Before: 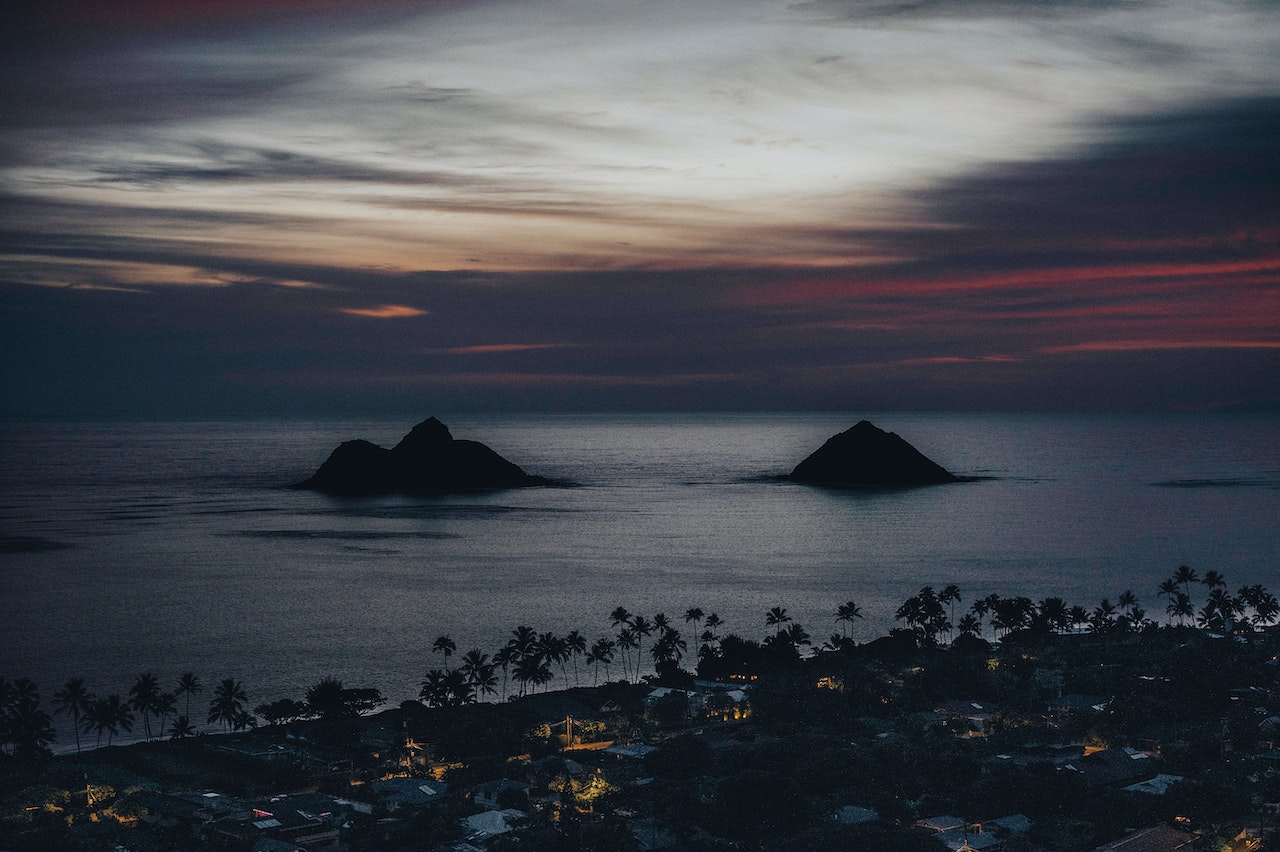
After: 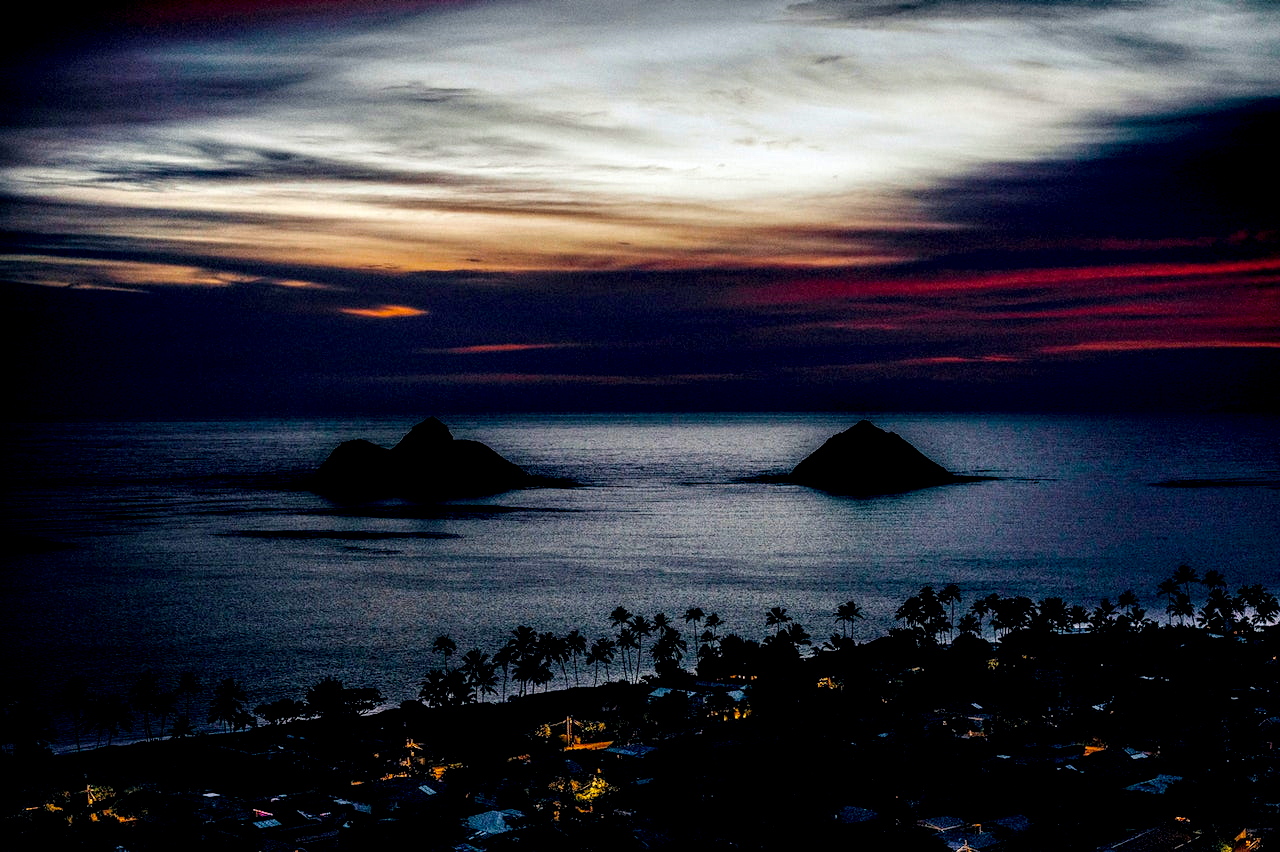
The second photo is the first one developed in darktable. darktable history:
local contrast: highlights 60%, shadows 60%, detail 160%
color balance rgb: linear chroma grading › global chroma 15%, perceptual saturation grading › global saturation 30%
filmic rgb: black relative exposure -5.5 EV, white relative exposure 2.5 EV, threshold 3 EV, target black luminance 0%, hardness 4.51, latitude 67.35%, contrast 1.453, shadows ↔ highlights balance -3.52%, preserve chrominance no, color science v4 (2020), contrast in shadows soft, enable highlight reconstruction true
